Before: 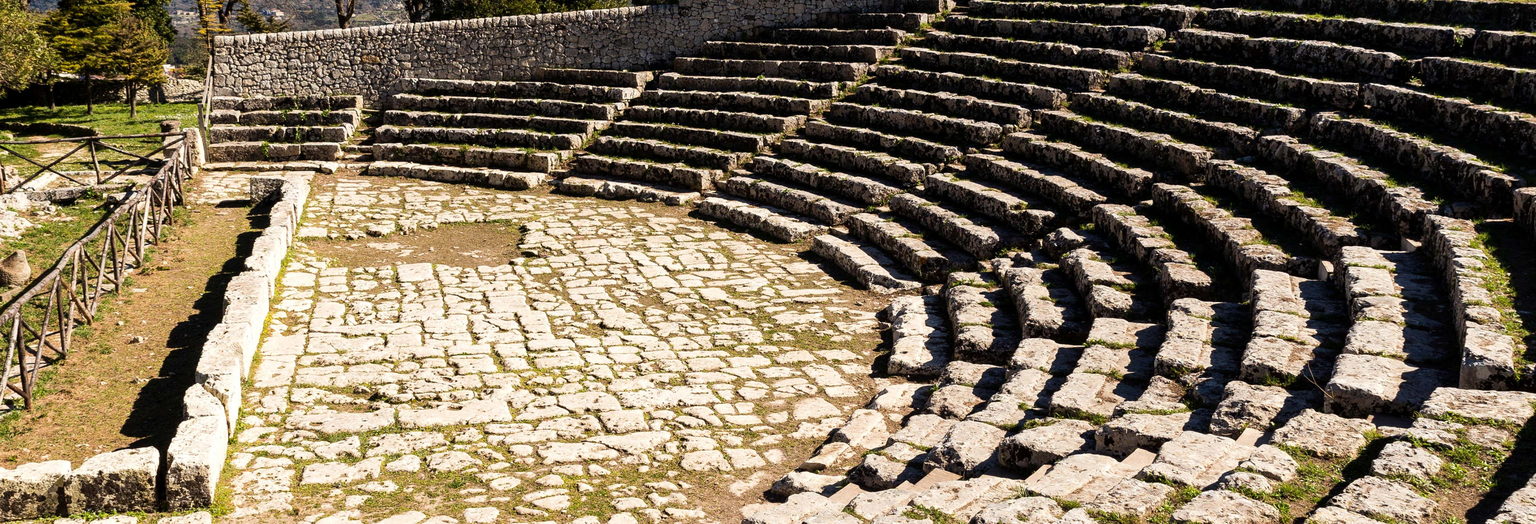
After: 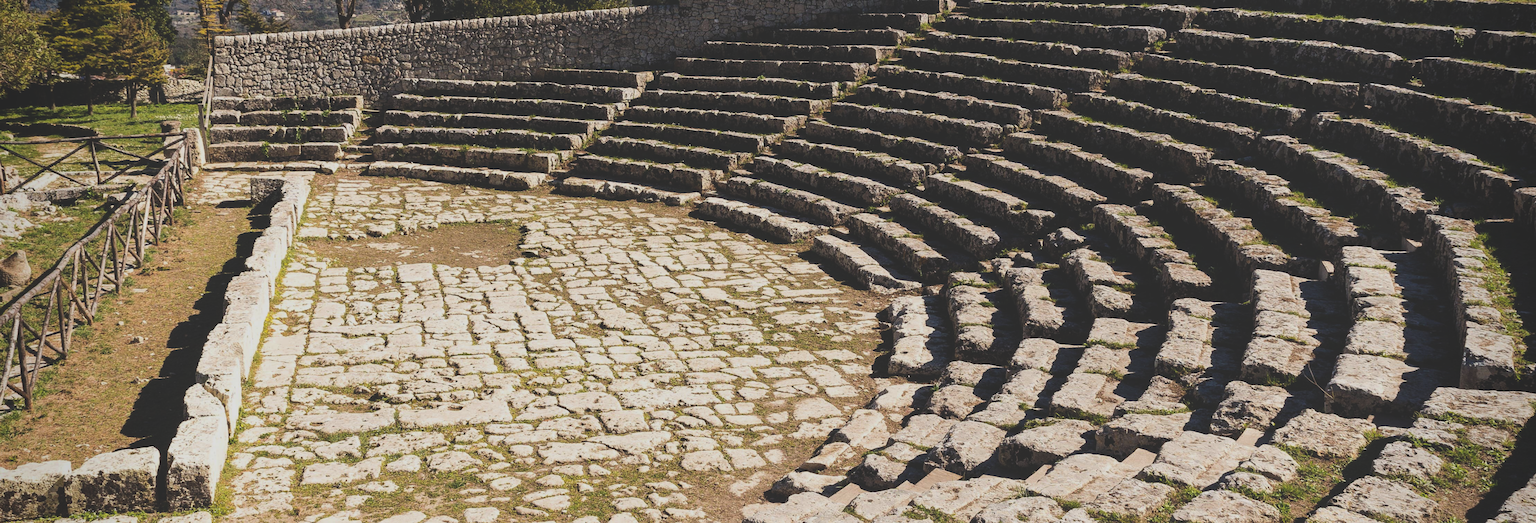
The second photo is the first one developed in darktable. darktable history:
exposure: black level correction -0.036, exposure -0.497 EV, compensate highlight preservation false
vignetting: saturation 0, unbound false
